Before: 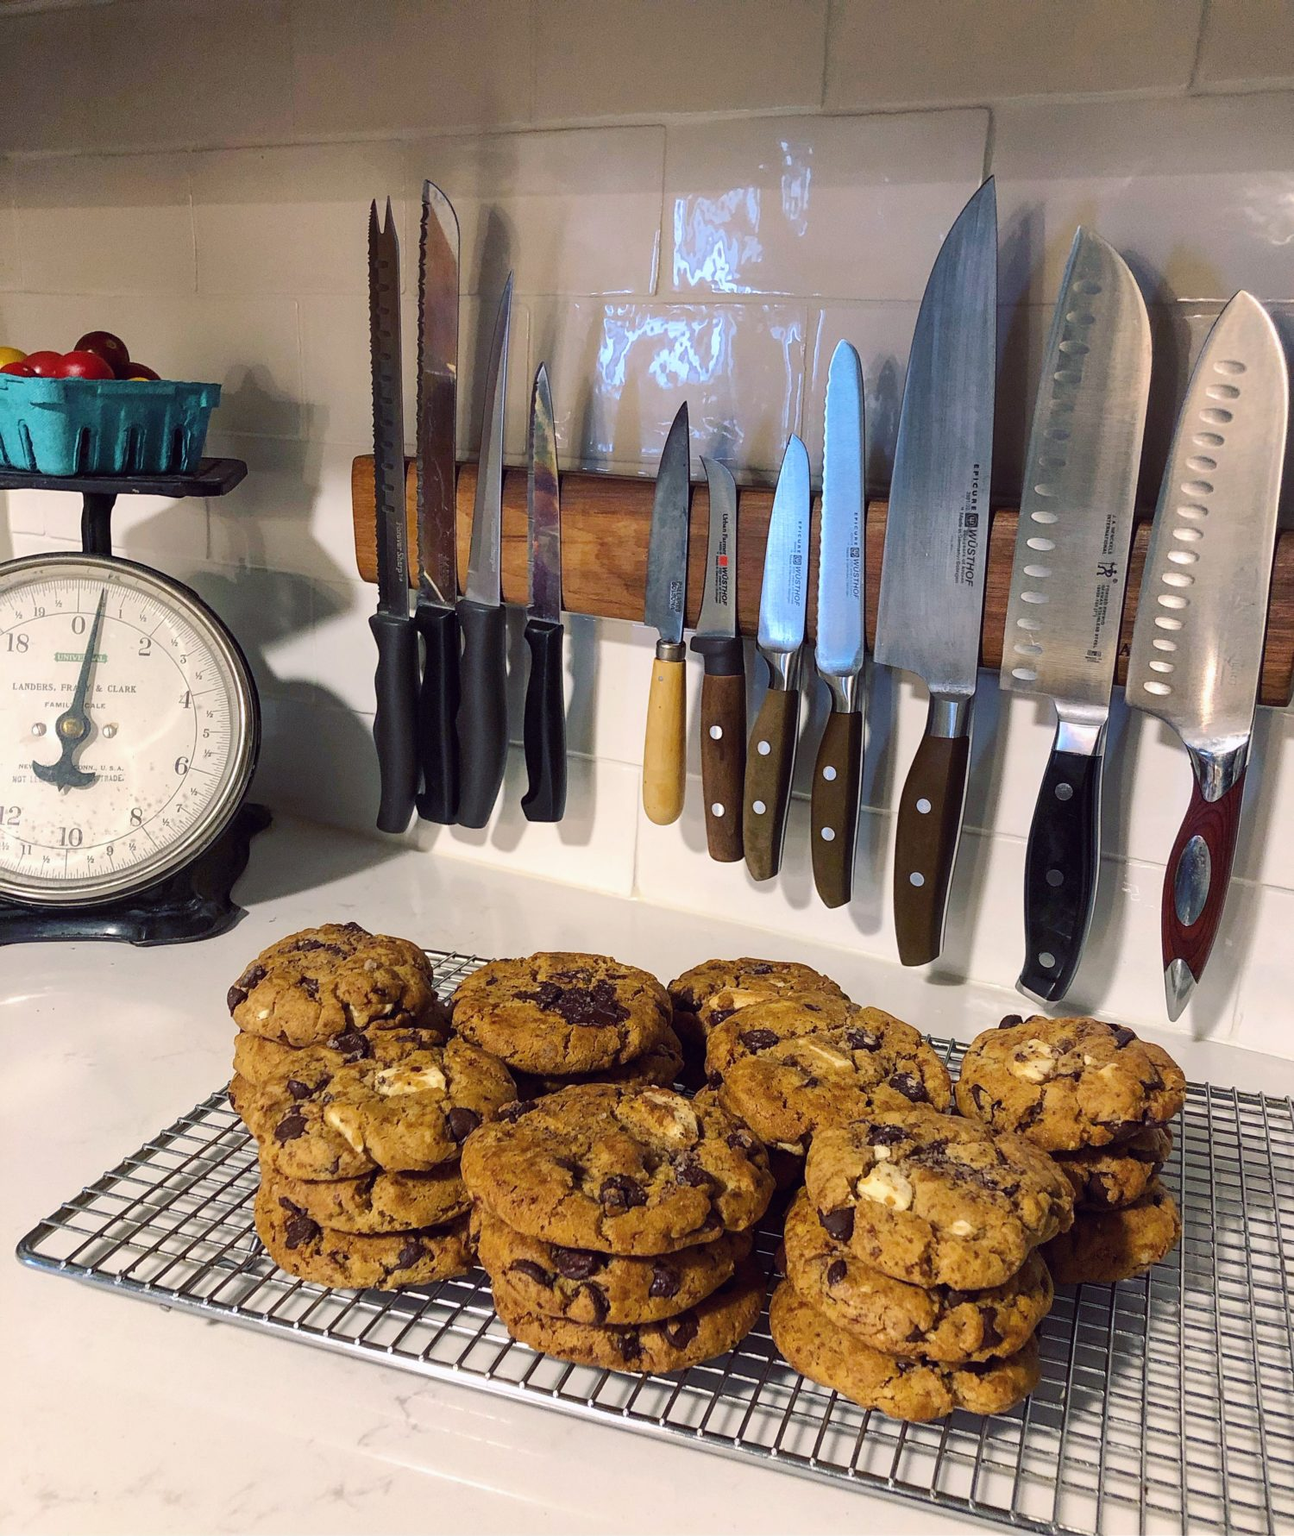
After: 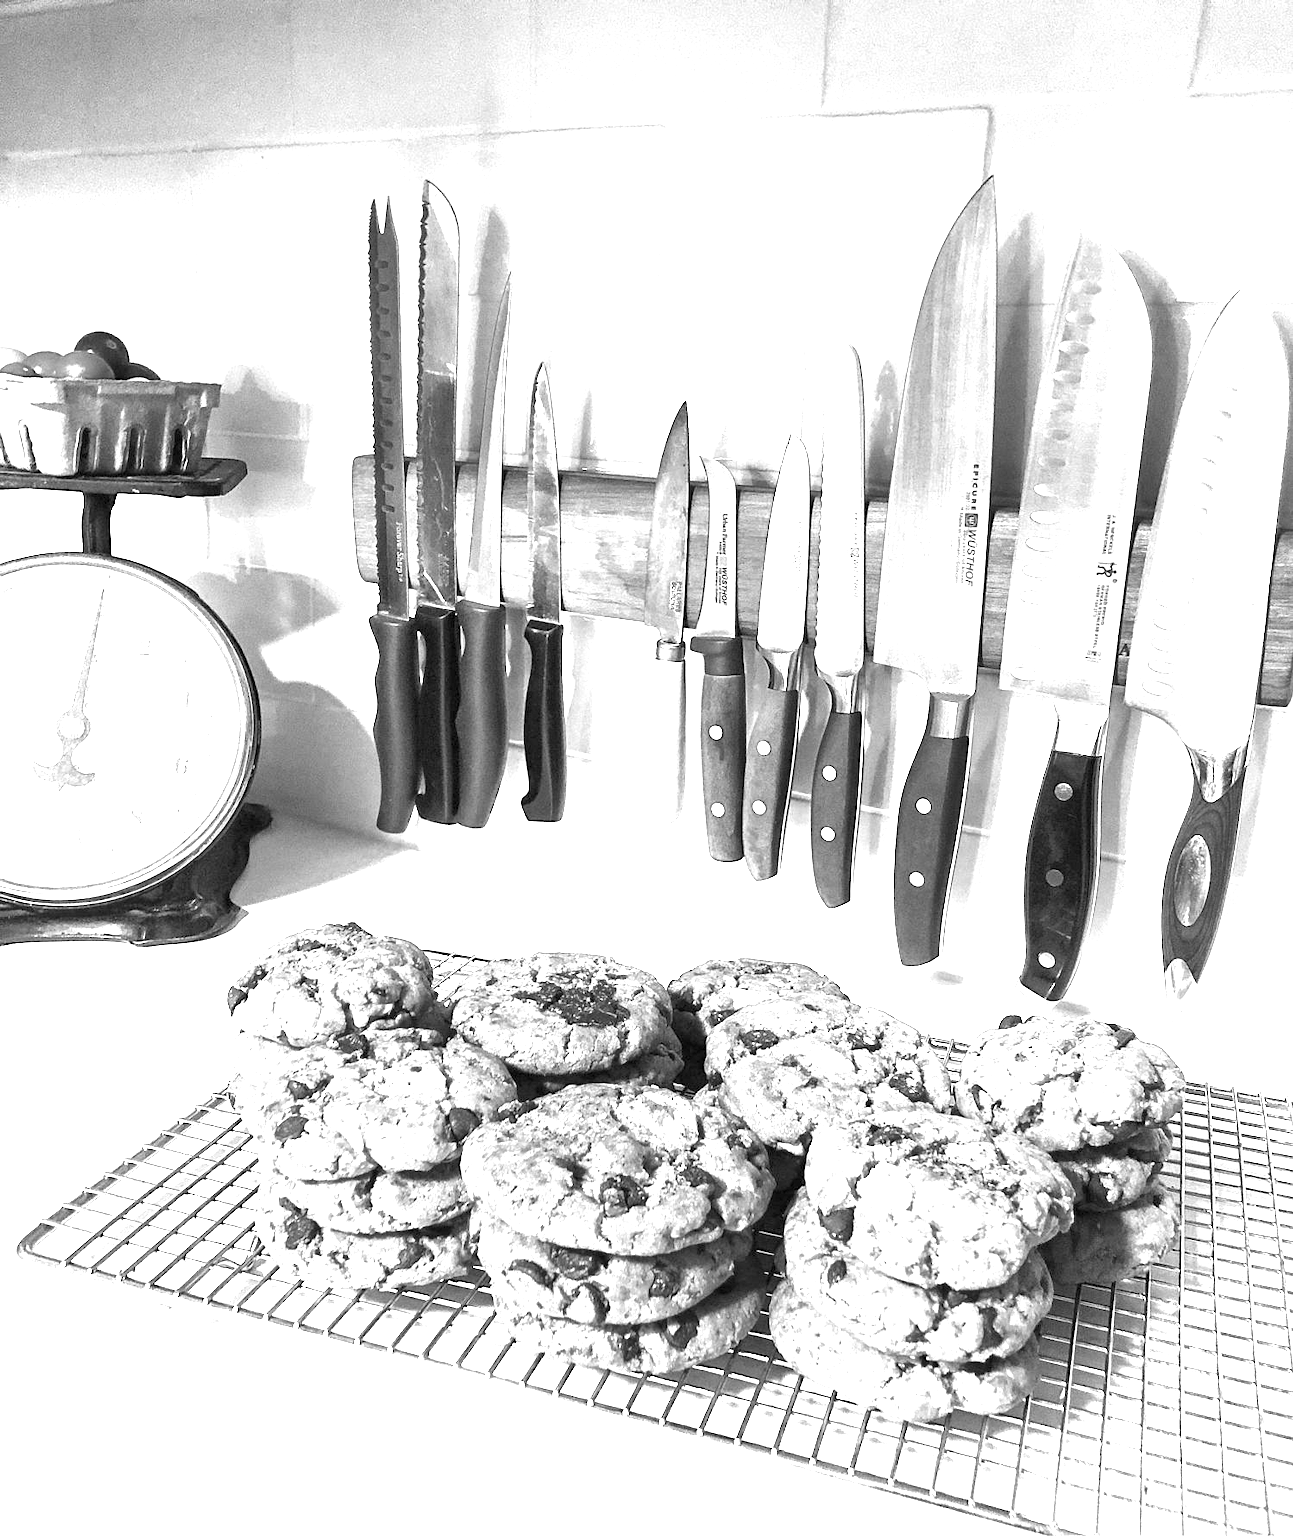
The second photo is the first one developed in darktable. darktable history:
monochrome: on, module defaults
exposure: black level correction 0.001, exposure 2.607 EV, compensate exposure bias true, compensate highlight preservation false
